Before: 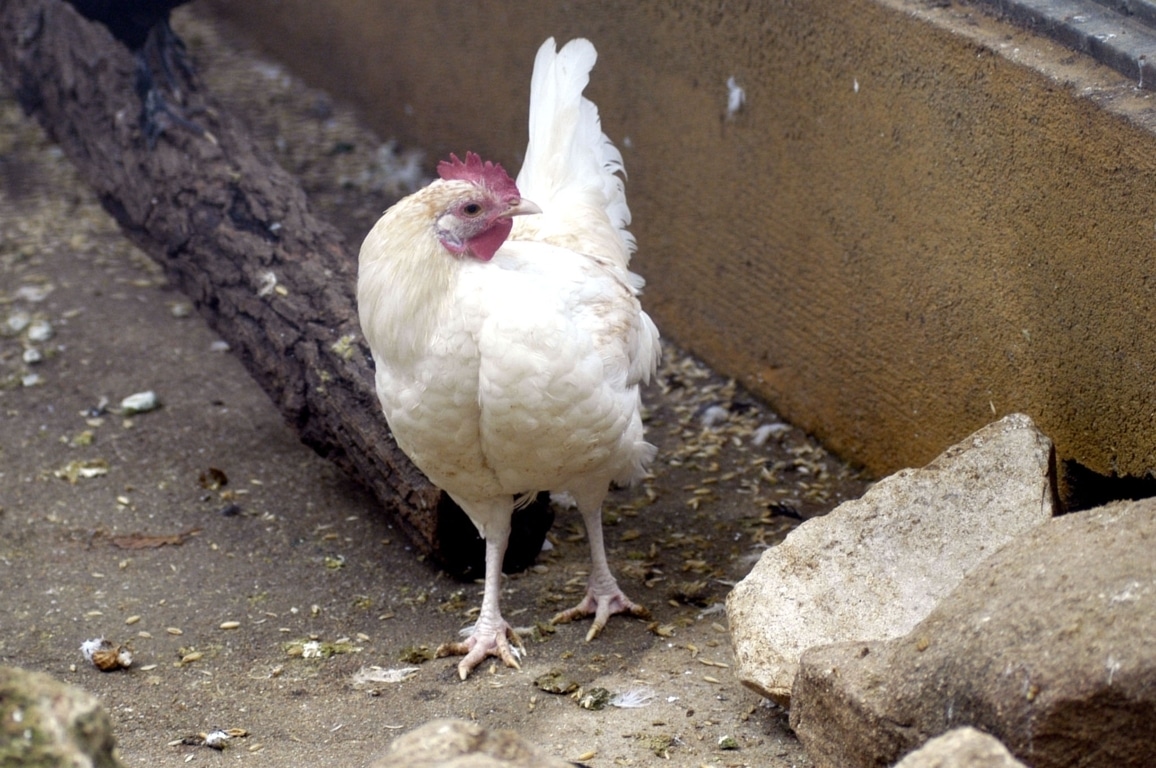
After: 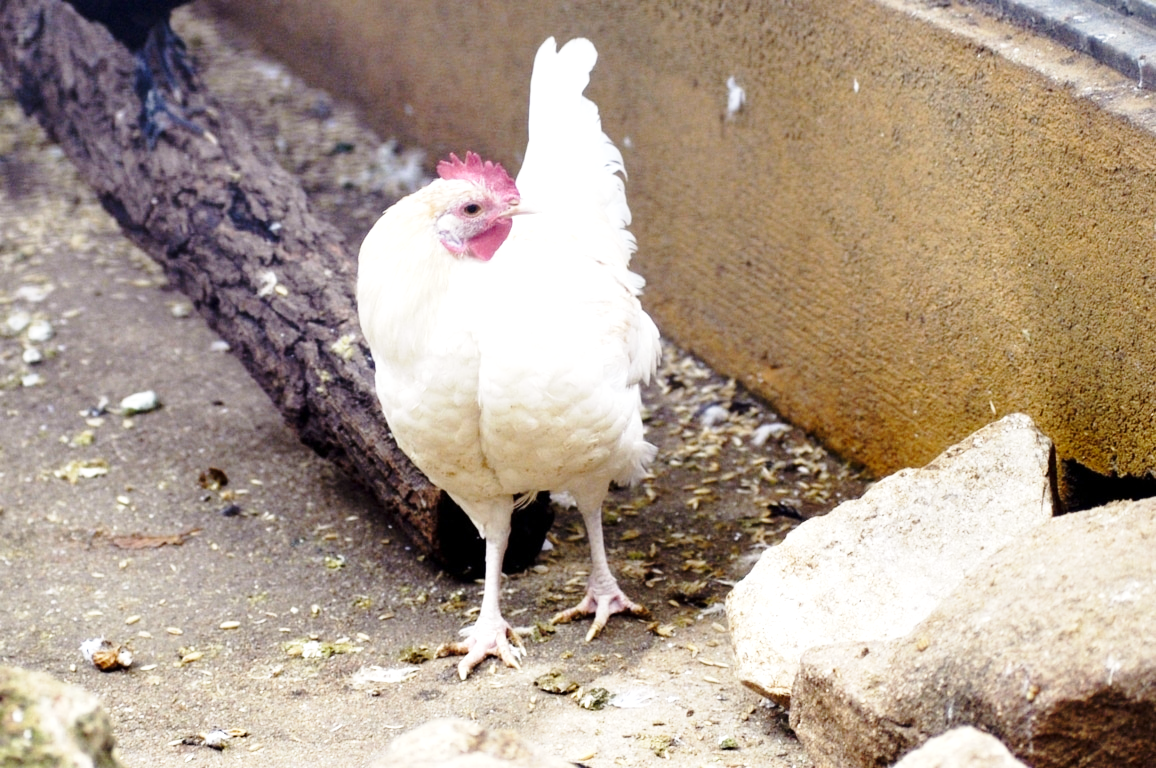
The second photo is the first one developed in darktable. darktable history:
base curve: curves: ch0 [(0, 0) (0.028, 0.03) (0.121, 0.232) (0.46, 0.748) (0.859, 0.968) (1, 1)], preserve colors none
exposure: exposure 0.515 EV, compensate highlight preservation false
